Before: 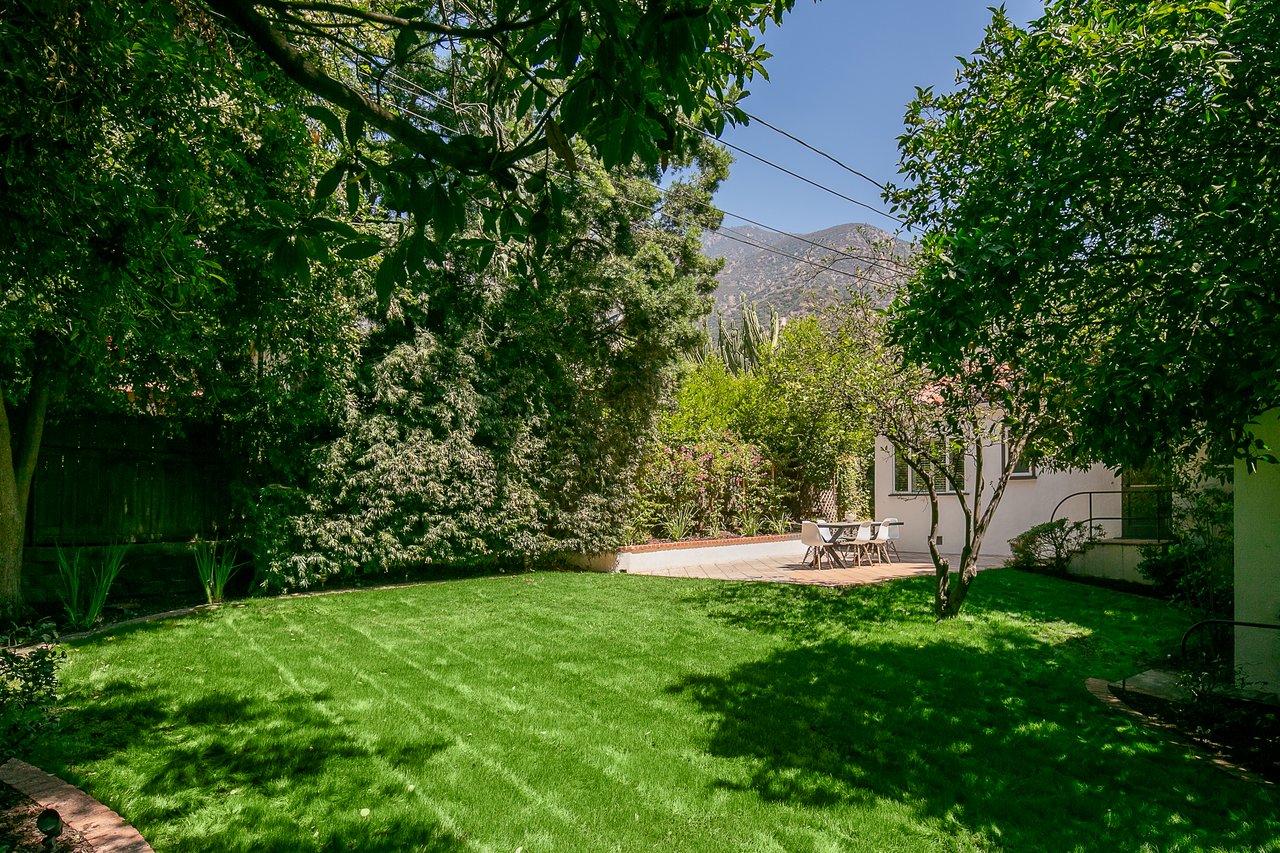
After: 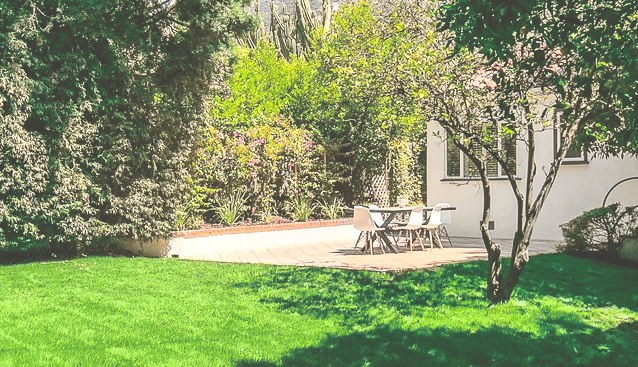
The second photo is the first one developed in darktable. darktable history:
tone curve: curves: ch0 [(0, 0.023) (0.103, 0.087) (0.277, 0.28) (0.46, 0.554) (0.569, 0.68) (0.735, 0.843) (0.994, 0.984)]; ch1 [(0, 0) (0.324, 0.285) (0.456, 0.438) (0.488, 0.497) (0.512, 0.503) (0.535, 0.535) (0.599, 0.606) (0.715, 0.738) (1, 1)]; ch2 [(0, 0) (0.369, 0.388) (0.449, 0.431) (0.478, 0.471) (0.502, 0.503) (0.55, 0.553) (0.603, 0.602) (0.656, 0.713) (1, 1)], color space Lab, independent channels, preserve colors none
levels: levels [0, 0.476, 0.951]
exposure: black level correction -0.04, exposure 0.062 EV, compensate exposure bias true, compensate highlight preservation false
crop: left 35.078%, top 36.97%, right 15.029%, bottom 19.969%
